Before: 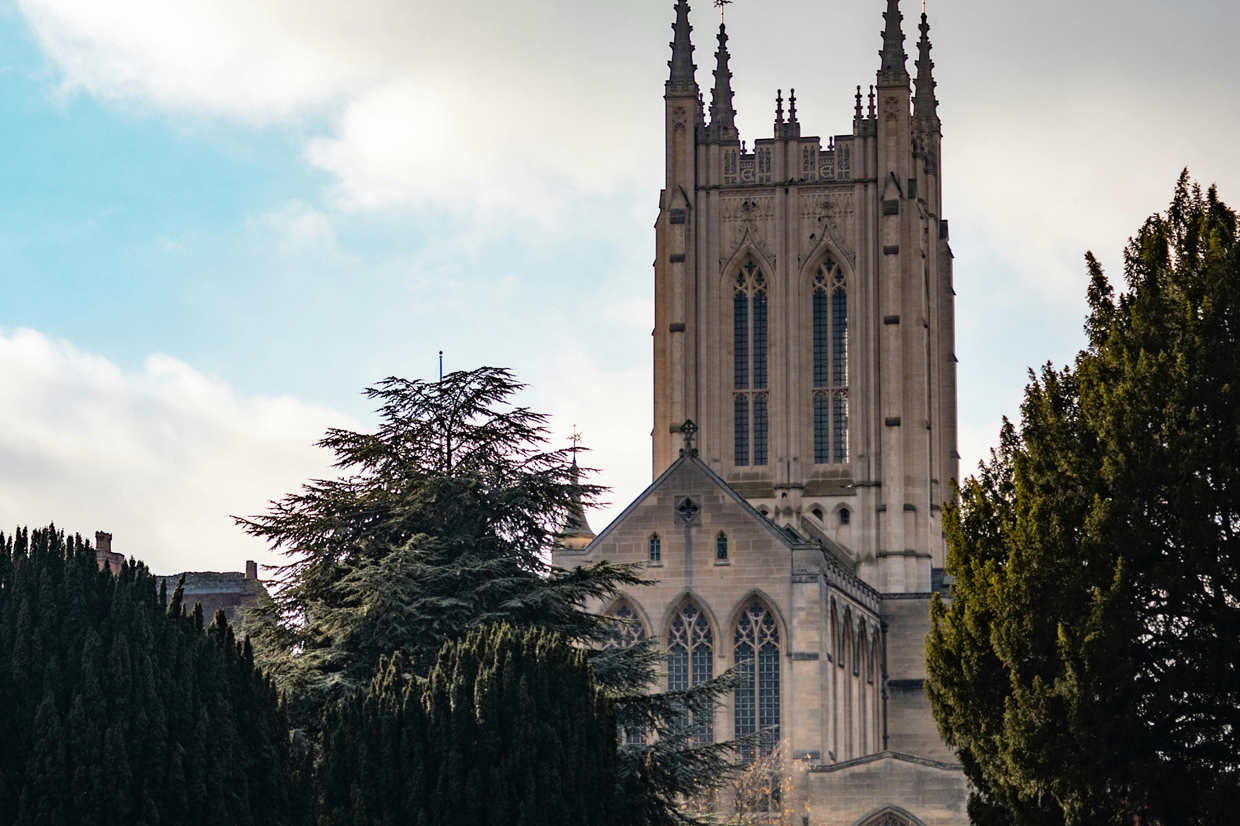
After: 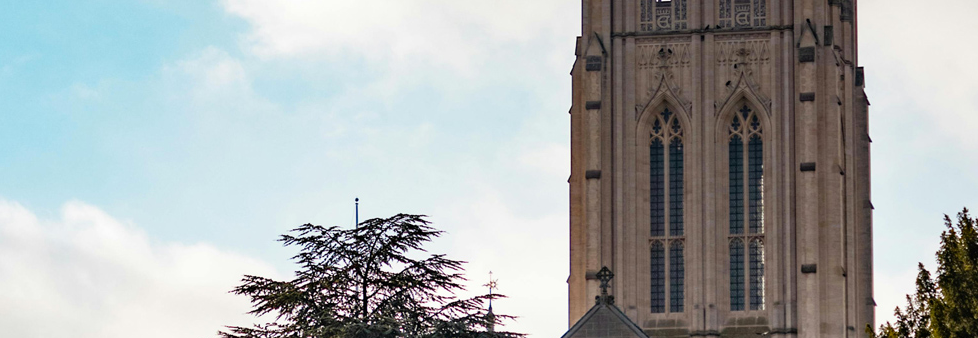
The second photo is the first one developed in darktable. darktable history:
color balance rgb: linear chroma grading › global chroma -14.723%, perceptual saturation grading › global saturation 29.698%
crop: left 6.787%, top 18.526%, right 14.306%, bottom 40.45%
